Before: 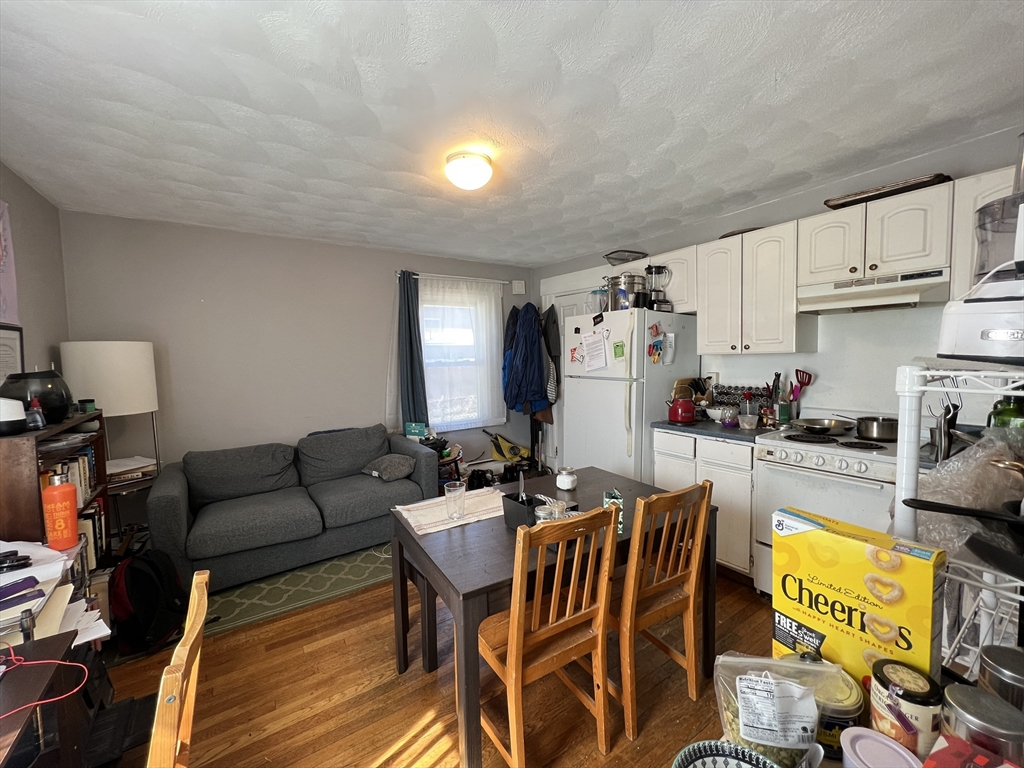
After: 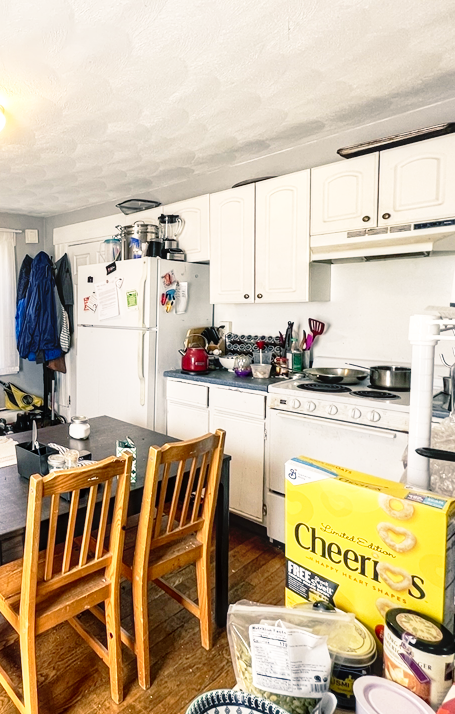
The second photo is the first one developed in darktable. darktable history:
base curve: curves: ch0 [(0, 0) (0.012, 0.01) (0.073, 0.168) (0.31, 0.711) (0.645, 0.957) (1, 1)], preserve colors none
exposure: compensate highlight preservation false
local contrast: on, module defaults
color balance rgb: shadows lift › chroma 5.41%, shadows lift › hue 240°, highlights gain › chroma 3.74%, highlights gain › hue 60°, saturation formula JzAzBz (2021)
crop: left 47.628%, top 6.643%, right 7.874%
